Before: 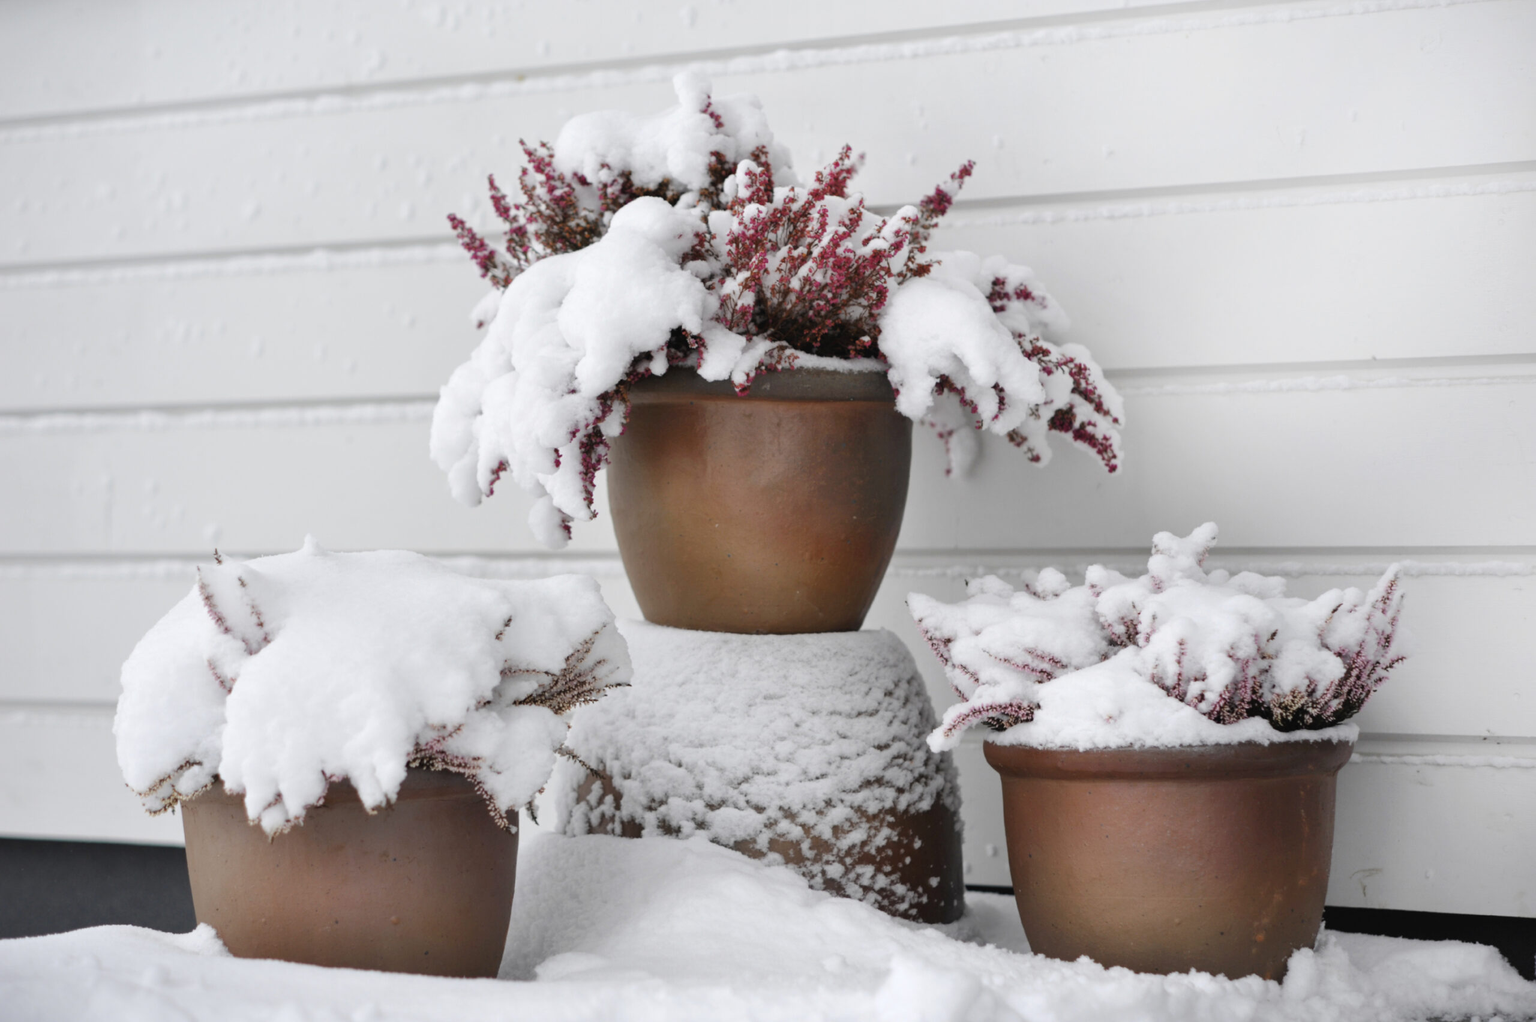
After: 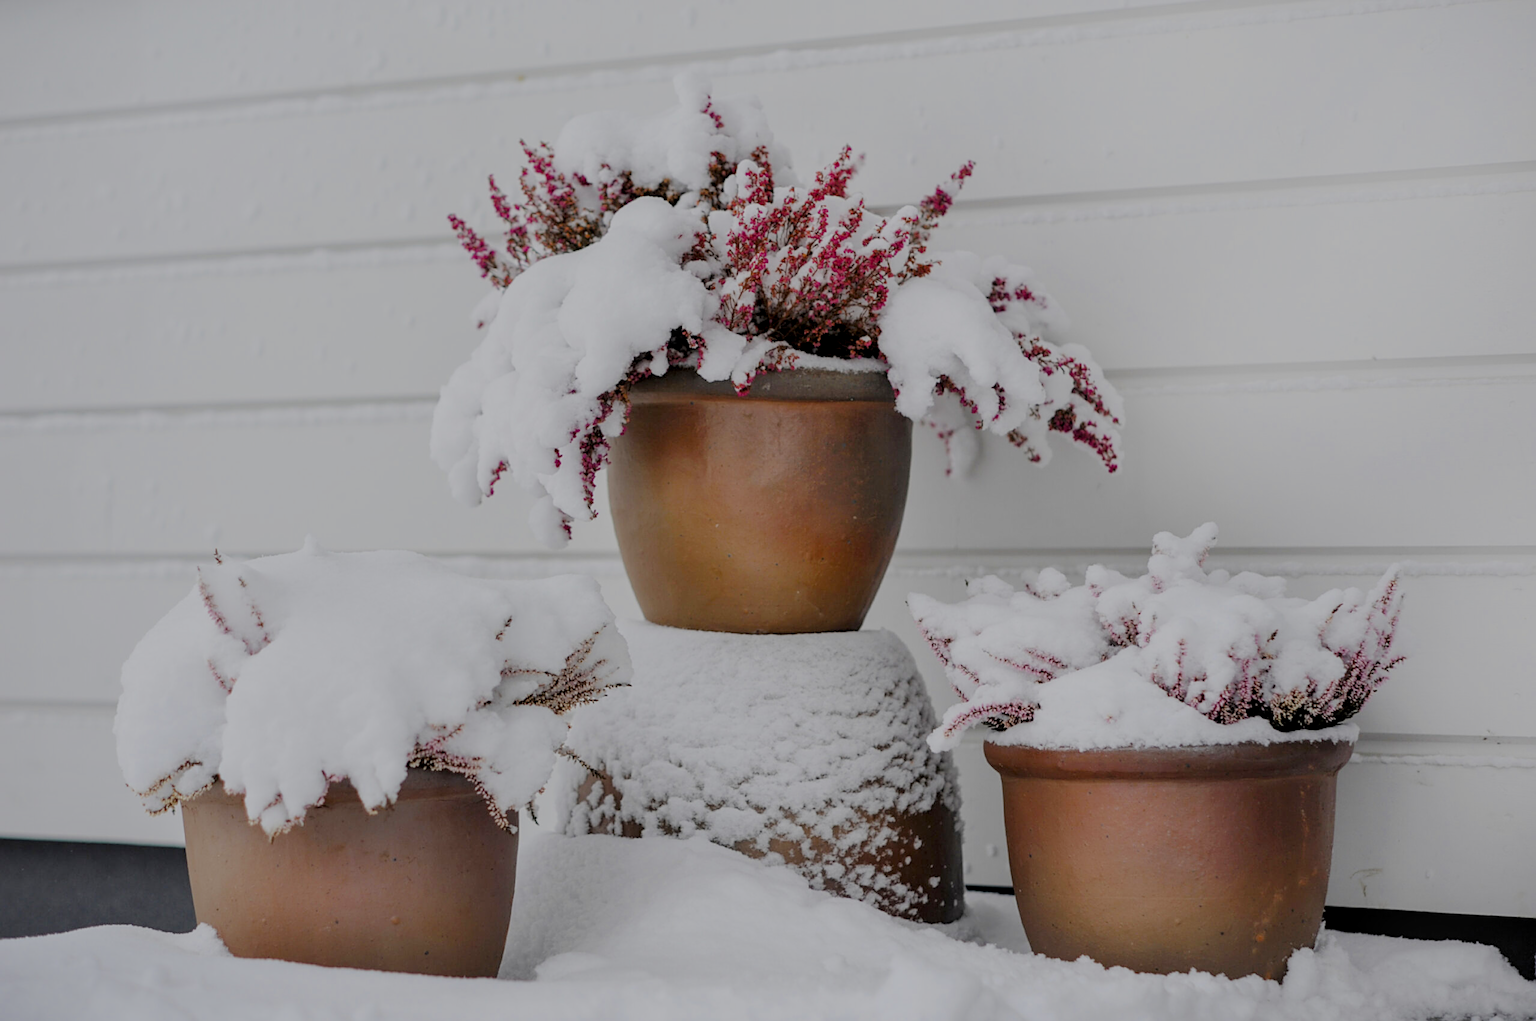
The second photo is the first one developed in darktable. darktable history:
local contrast: on, module defaults
sharpen: on, module defaults
filmic rgb: black relative exposure -8.03 EV, white relative exposure 8.06 EV, hardness 2.43, latitude 9.44%, contrast 0.732, highlights saturation mix 9.51%, shadows ↔ highlights balance 1.94%
color balance rgb: linear chroma grading › global chroma 15.61%, perceptual saturation grading › global saturation 18.678%
